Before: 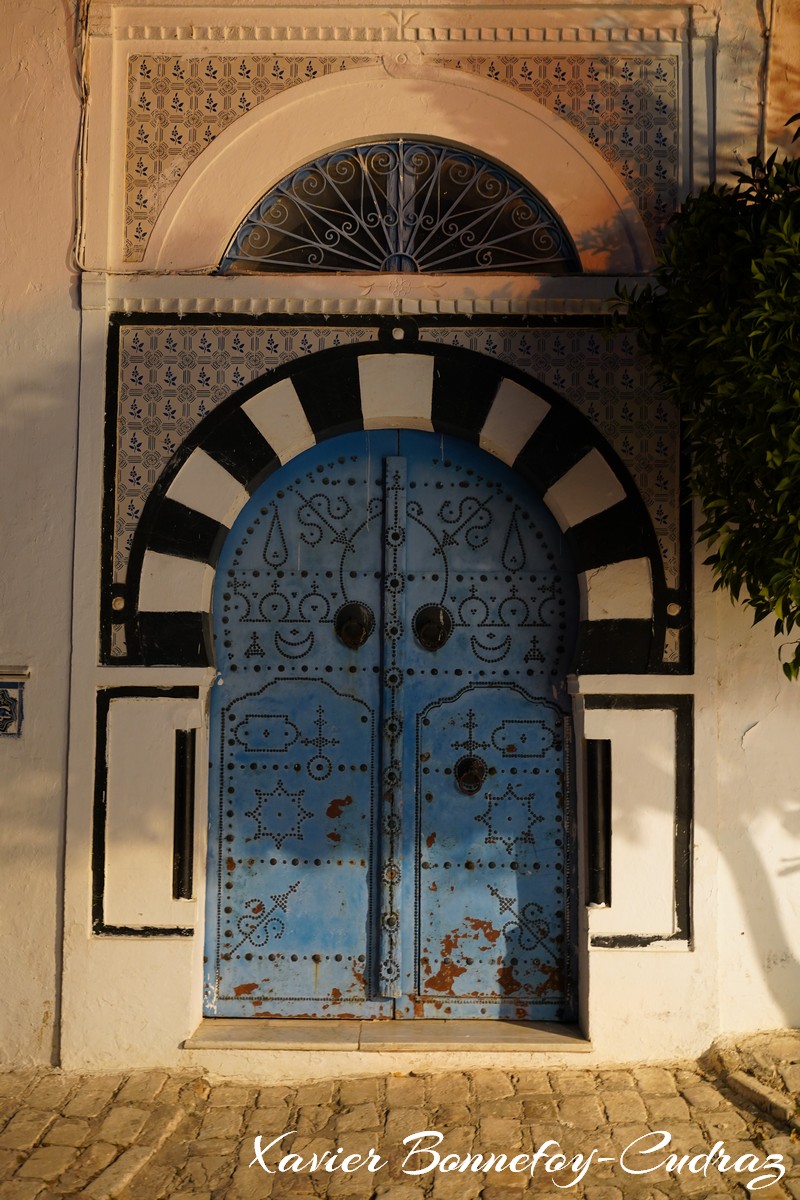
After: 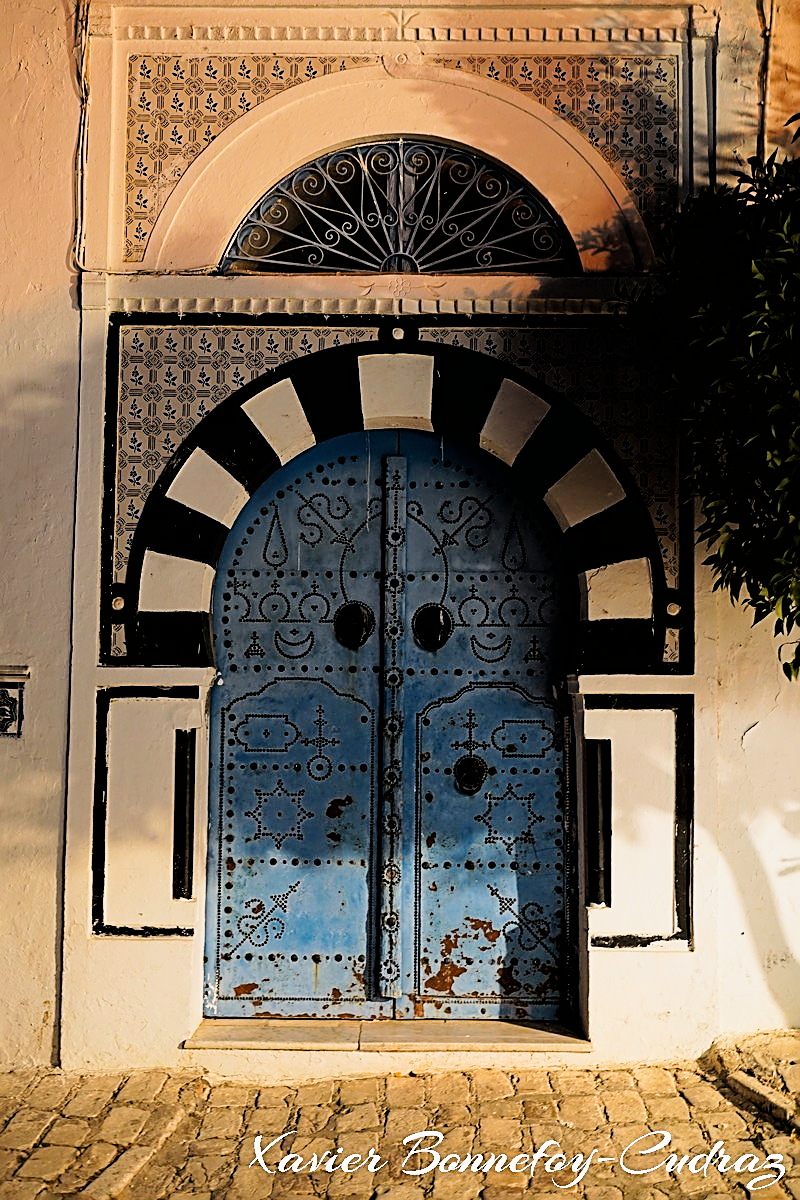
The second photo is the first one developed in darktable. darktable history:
haze removal: compatibility mode true
exposure: exposure 0.637 EV, compensate highlight preservation false
sharpen: amount 0.89
filmic rgb: black relative exposure -5.1 EV, white relative exposure 4 EV, threshold 3.05 EV, hardness 2.9, contrast 1.406, highlights saturation mix -30.18%, enable highlight reconstruction true
